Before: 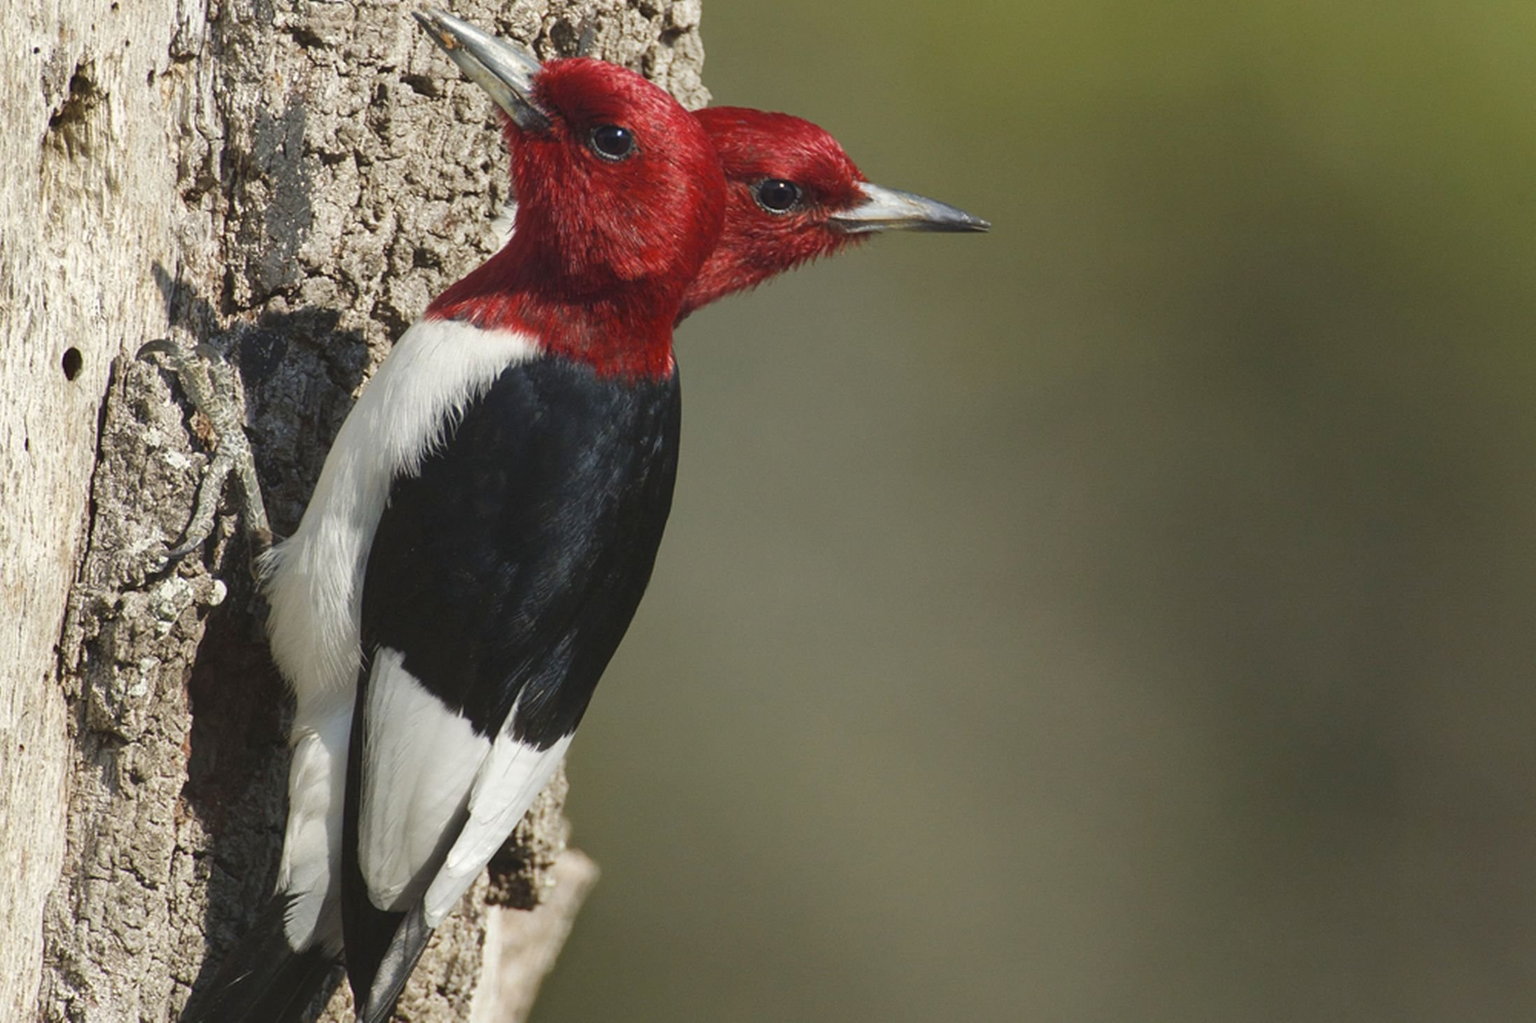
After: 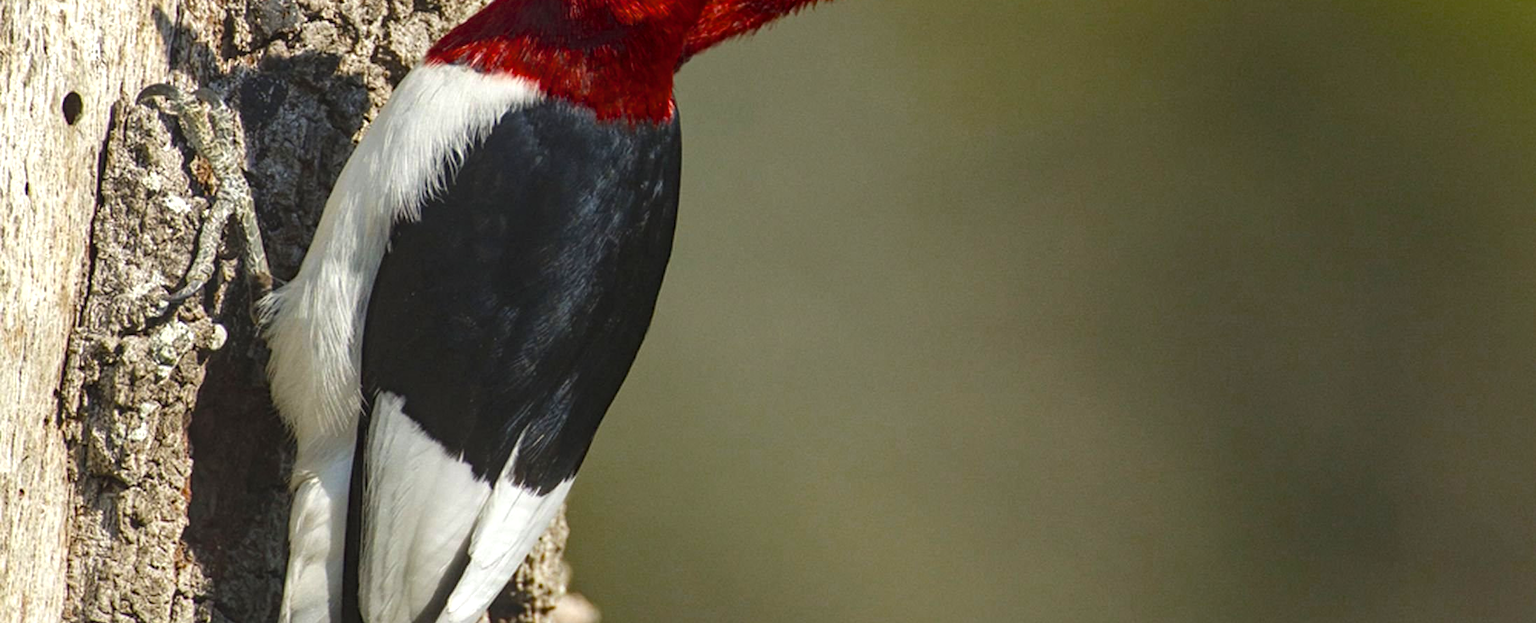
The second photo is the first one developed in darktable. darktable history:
local contrast: on, module defaults
contrast brightness saturation: contrast 0.054, brightness 0.057, saturation 0.01
tone equalizer: on, module defaults
crop and rotate: top 25.044%, bottom 14.02%
haze removal: compatibility mode true, adaptive false
exposure: compensate highlight preservation false
color balance rgb: global offset › luminance 0.476%, perceptual saturation grading › global saturation 25.223%, global vibrance 6.607%, contrast 12.922%, saturation formula JzAzBz (2021)
